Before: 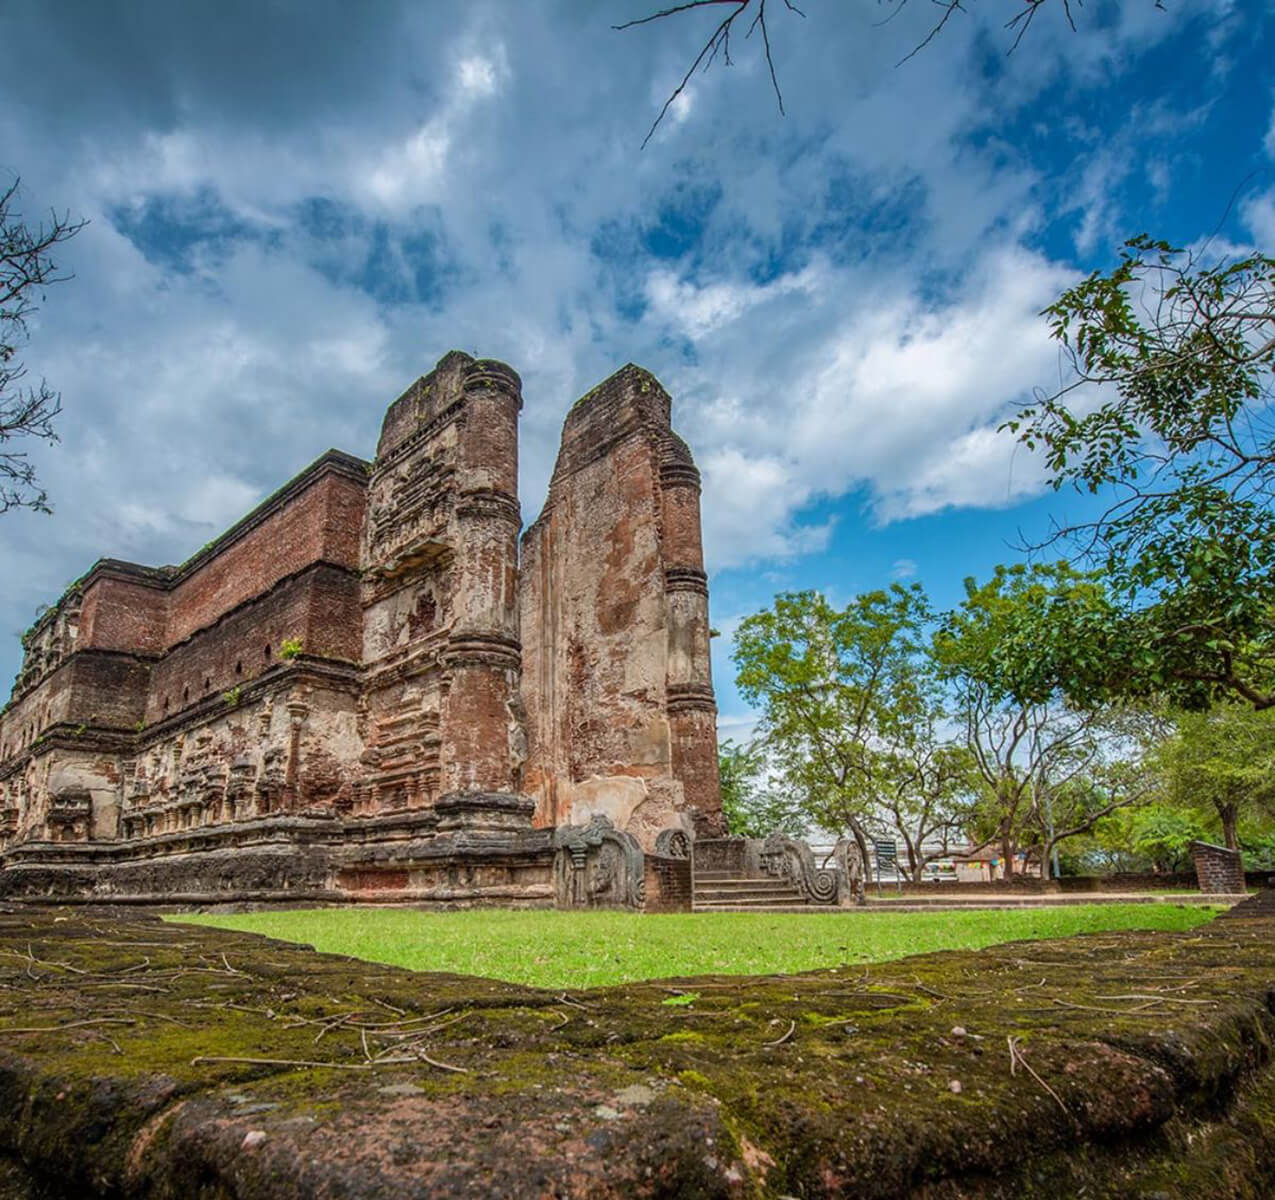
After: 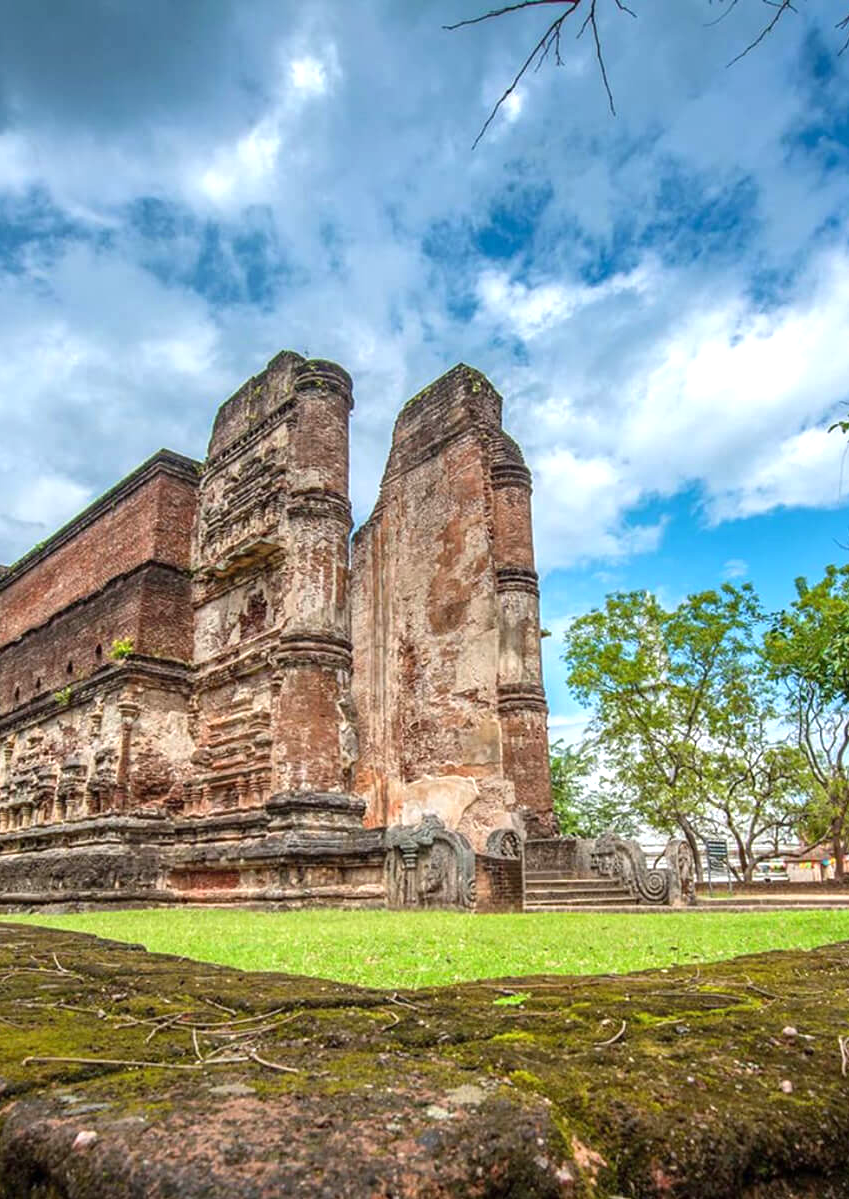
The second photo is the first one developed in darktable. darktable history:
exposure: exposure 0.636 EV, compensate highlight preservation false
crop and rotate: left 13.409%, right 19.924%
